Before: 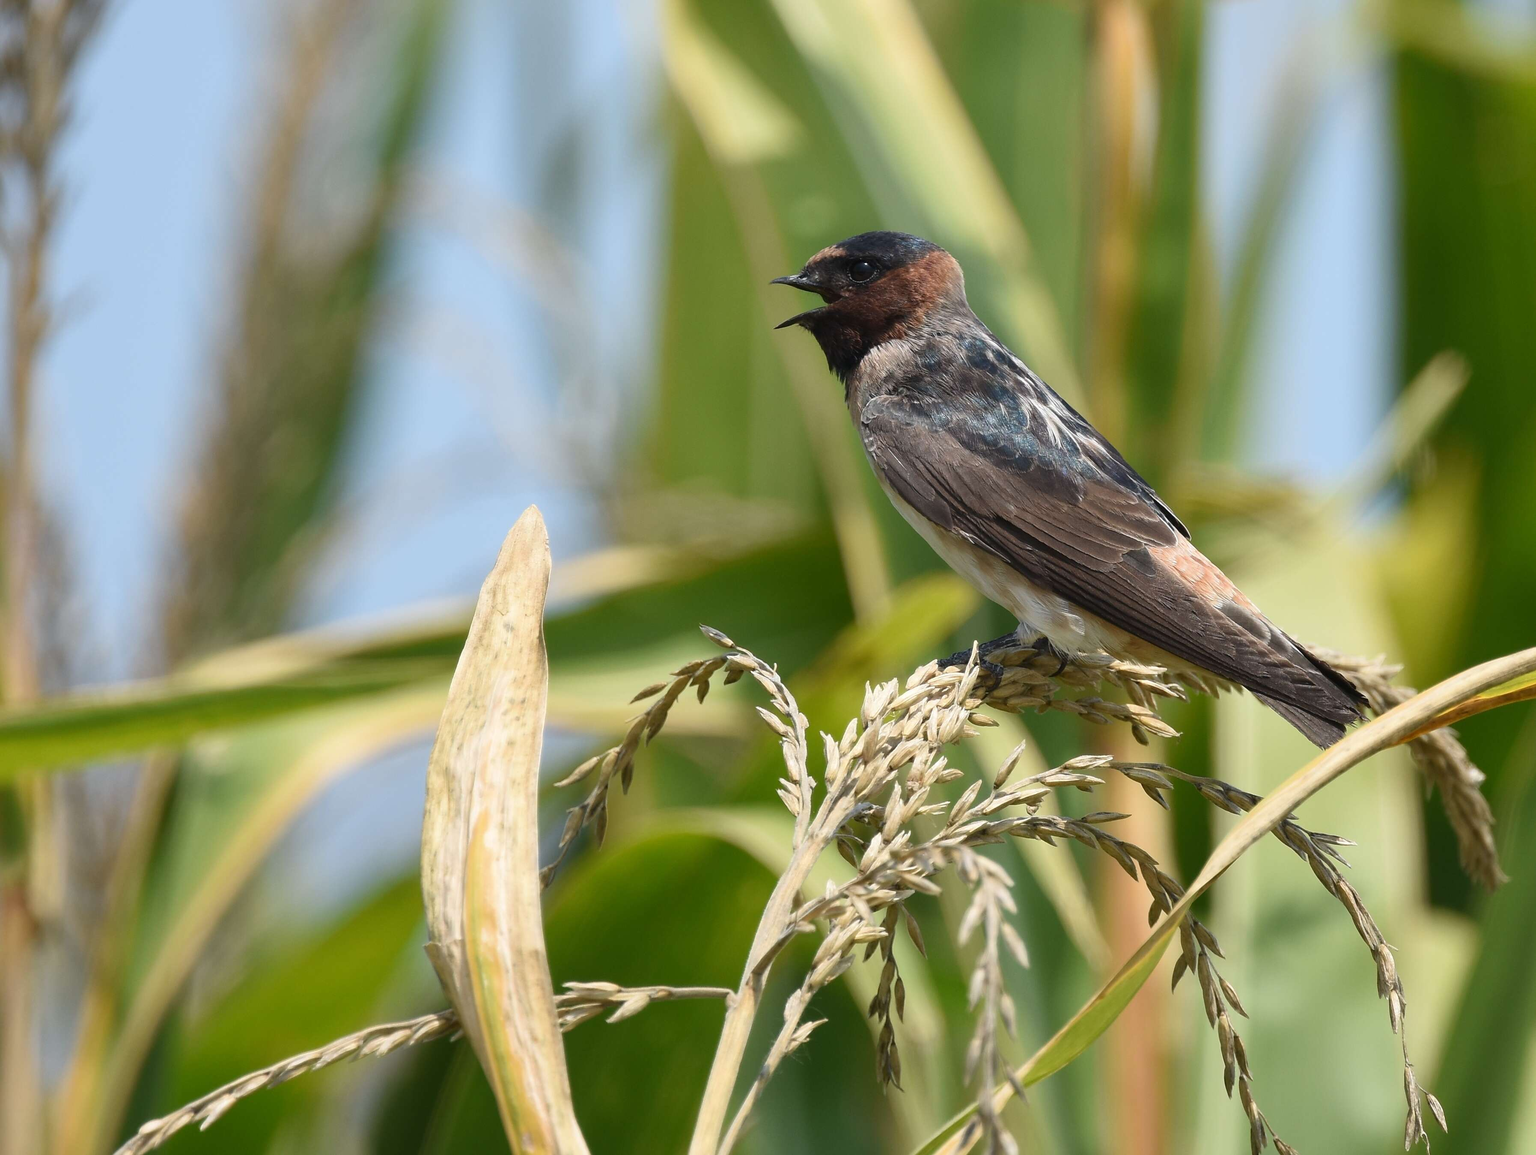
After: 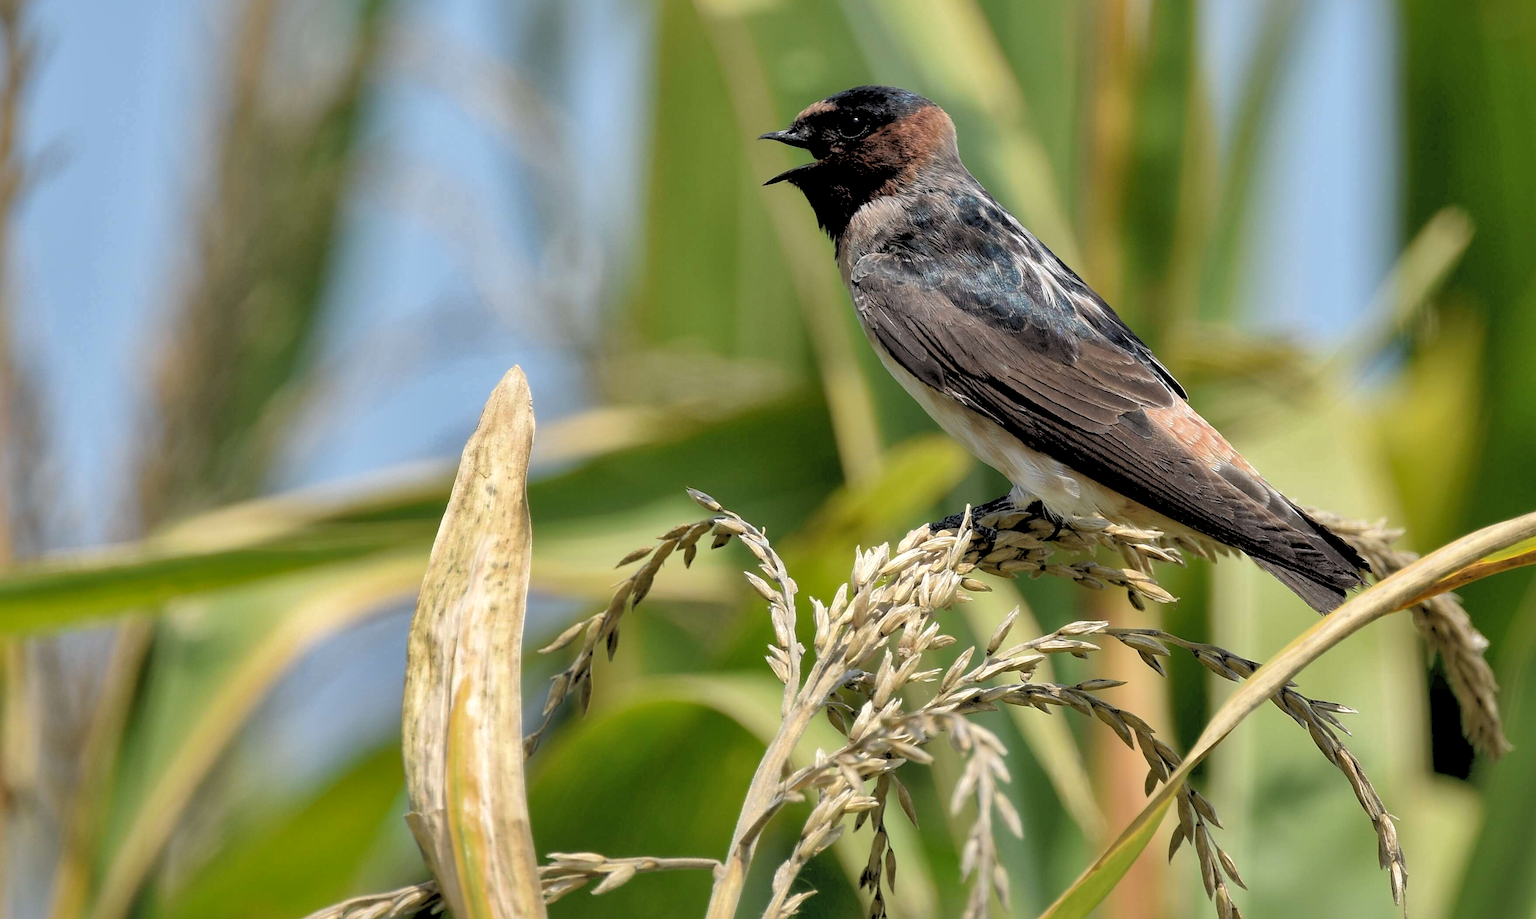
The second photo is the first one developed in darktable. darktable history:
shadows and highlights: shadows 60, highlights -60
crop and rotate: left 1.814%, top 12.818%, right 0.25%, bottom 9.225%
rgb levels: levels [[0.029, 0.461, 0.922], [0, 0.5, 1], [0, 0.5, 1]]
